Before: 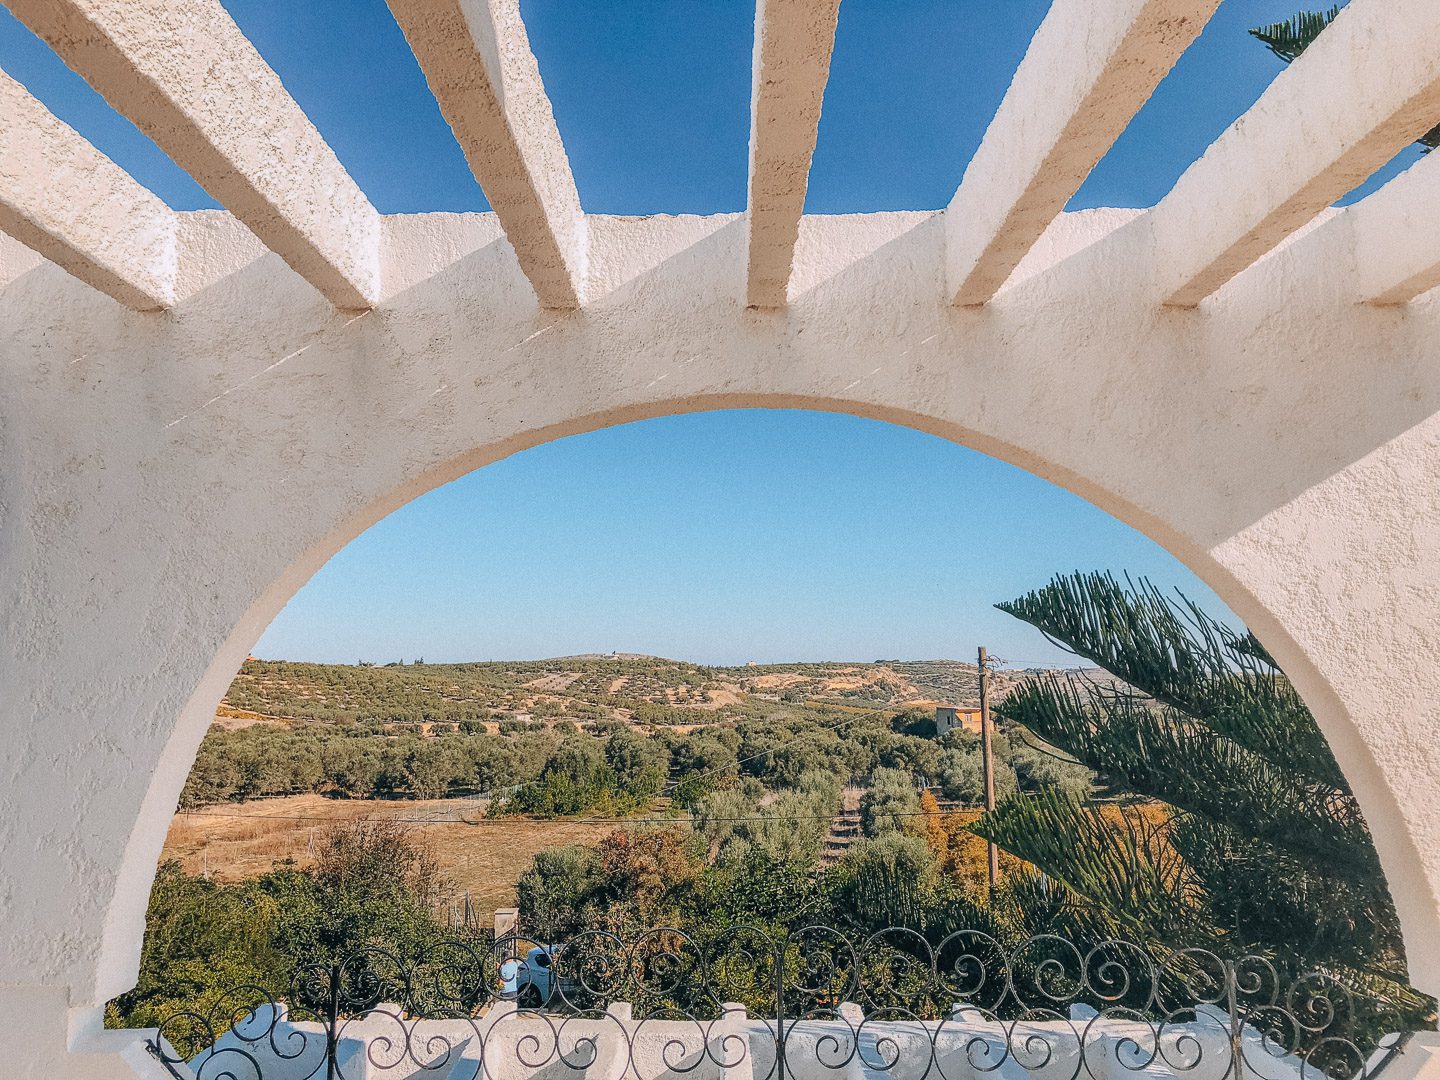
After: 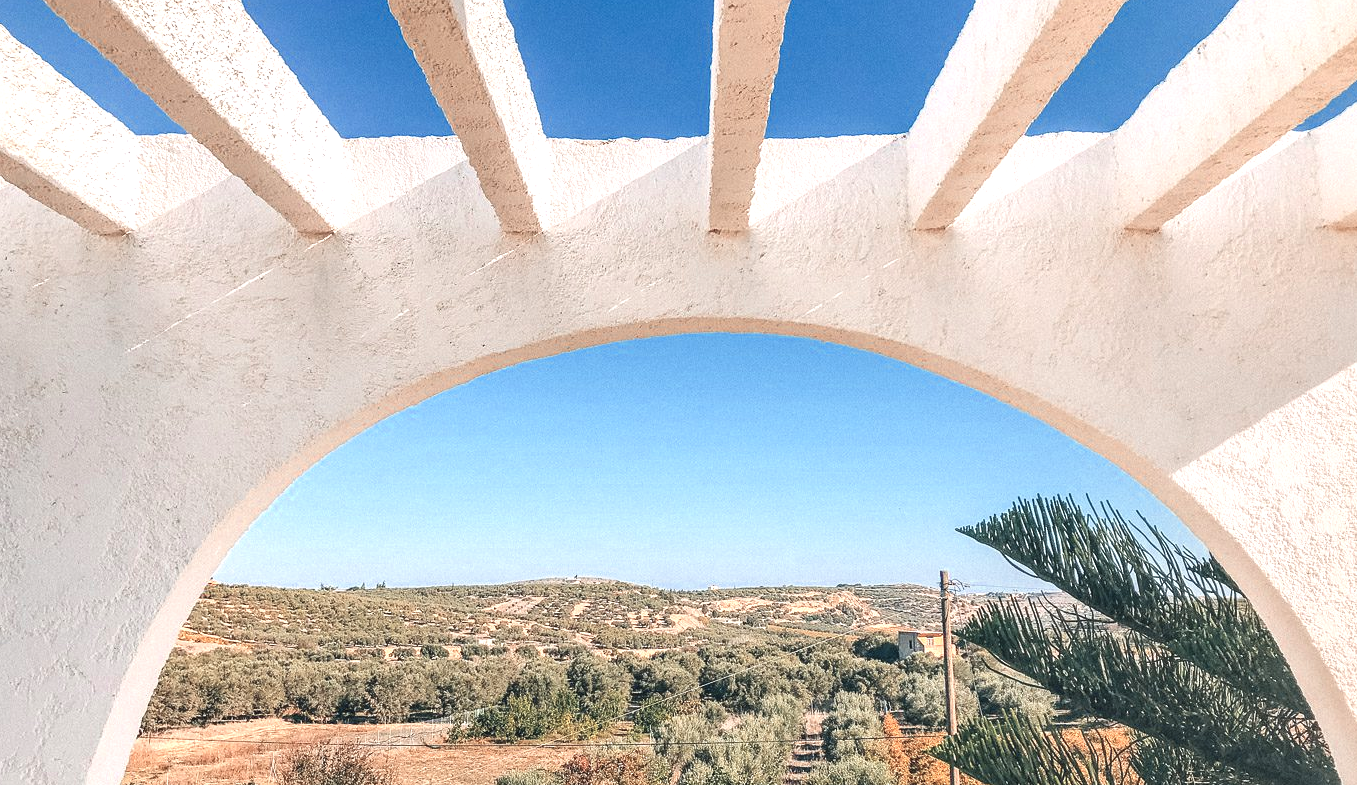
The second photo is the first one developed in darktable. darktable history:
exposure: black level correction -0.002, exposure 0.712 EV, compensate highlight preservation false
color zones: curves: ch0 [(0, 0.473) (0.001, 0.473) (0.226, 0.548) (0.4, 0.589) (0.525, 0.54) (0.728, 0.403) (0.999, 0.473) (1, 0.473)]; ch1 [(0, 0.619) (0.001, 0.619) (0.234, 0.388) (0.4, 0.372) (0.528, 0.422) (0.732, 0.53) (0.999, 0.619) (1, 0.619)]; ch2 [(0, 0.547) (0.001, 0.547) (0.226, 0.45) (0.4, 0.525) (0.525, 0.585) (0.8, 0.511) (0.999, 0.547) (1, 0.547)]
crop: left 2.665%, top 7.106%, right 3.093%, bottom 20.208%
